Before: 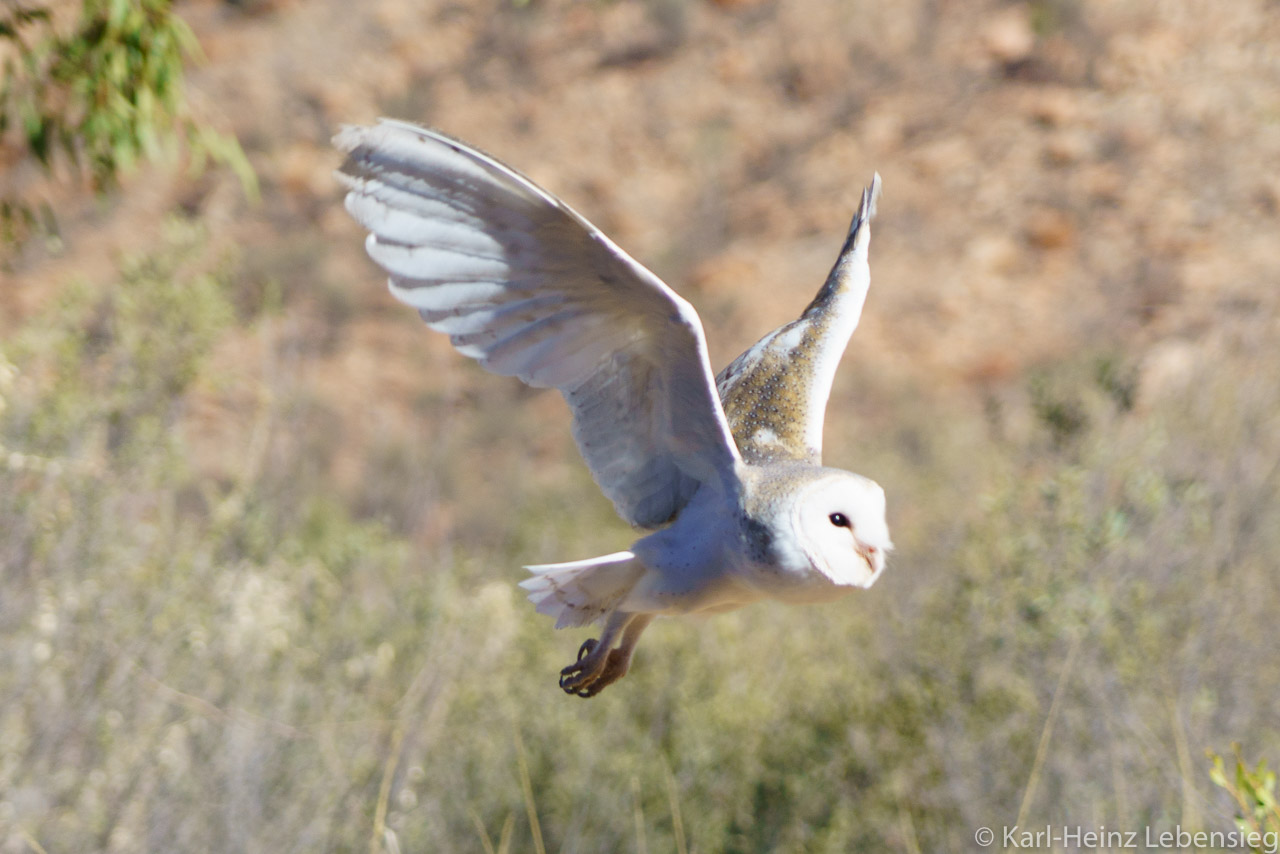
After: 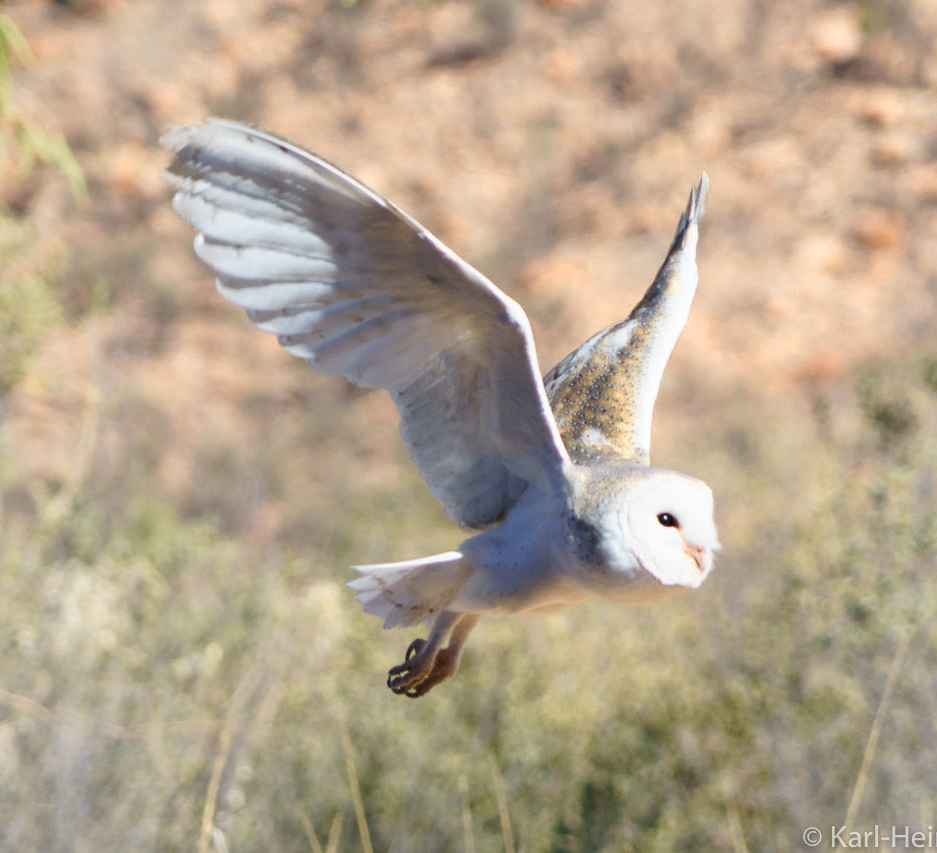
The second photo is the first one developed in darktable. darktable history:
color zones: curves: ch0 [(0.018, 0.548) (0.197, 0.654) (0.425, 0.447) (0.605, 0.658) (0.732, 0.579)]; ch1 [(0.105, 0.531) (0.224, 0.531) (0.386, 0.39) (0.618, 0.456) (0.732, 0.456) (0.956, 0.421)]; ch2 [(0.039, 0.583) (0.215, 0.465) (0.399, 0.544) (0.465, 0.548) (0.614, 0.447) (0.724, 0.43) (0.882, 0.623) (0.956, 0.632)]
crop: left 13.441%, top 0%, right 13.316%
